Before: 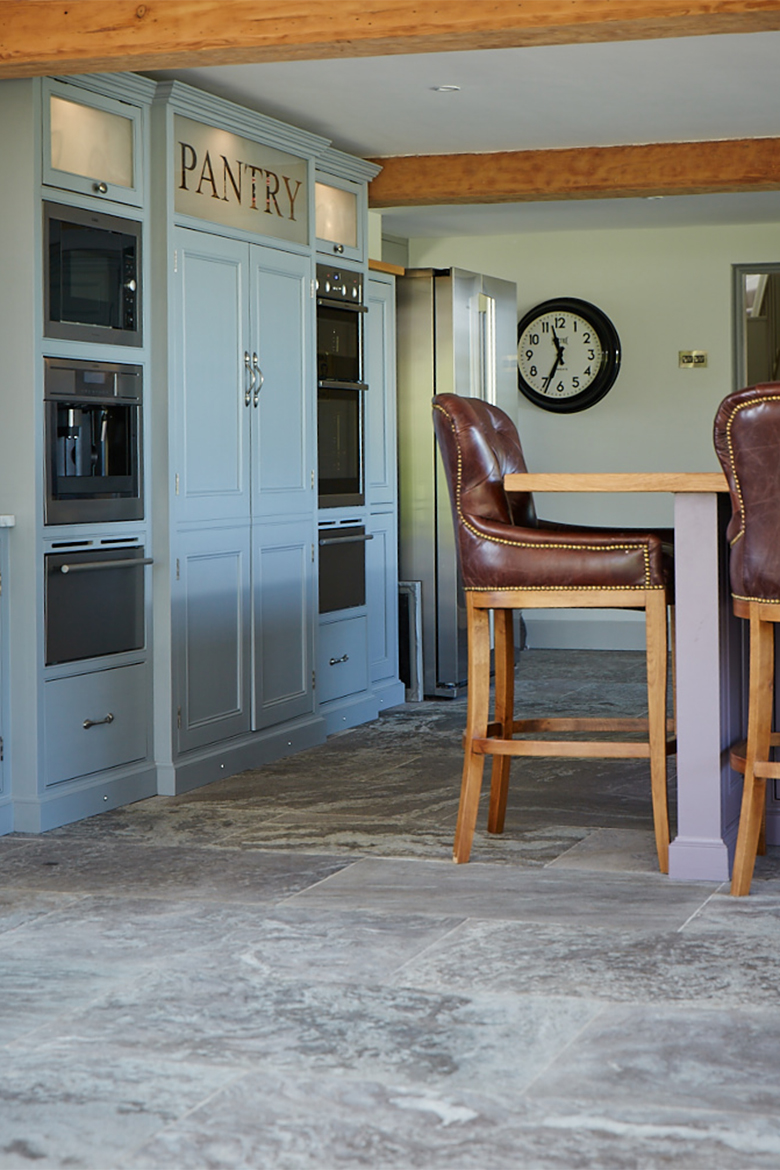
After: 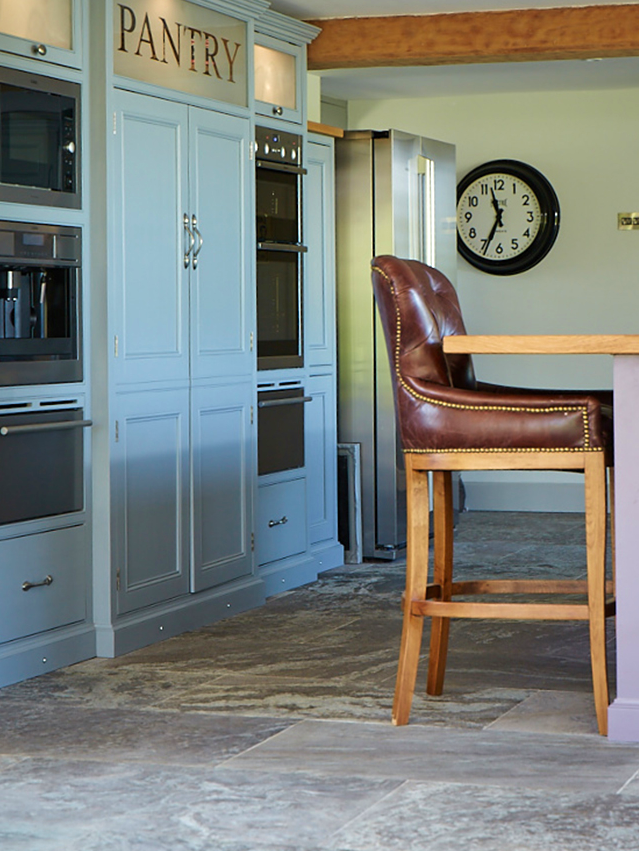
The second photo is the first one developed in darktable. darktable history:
velvia: on, module defaults
crop: left 7.856%, top 11.836%, right 10.12%, bottom 15.387%
exposure: exposure 0.2 EV, compensate highlight preservation false
